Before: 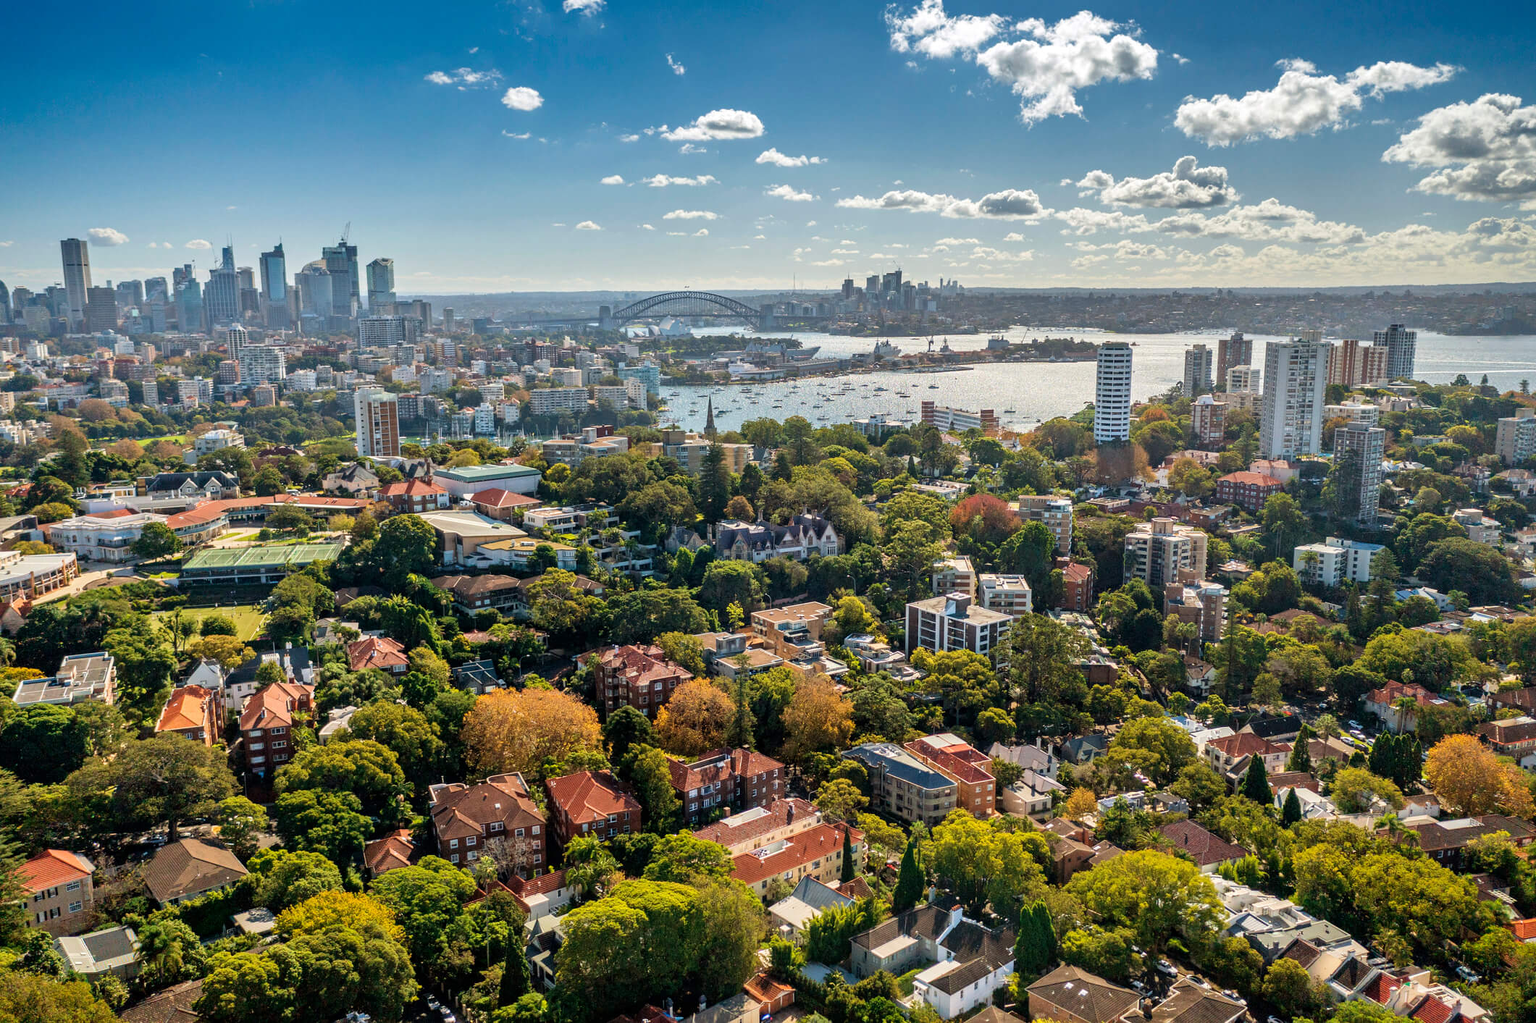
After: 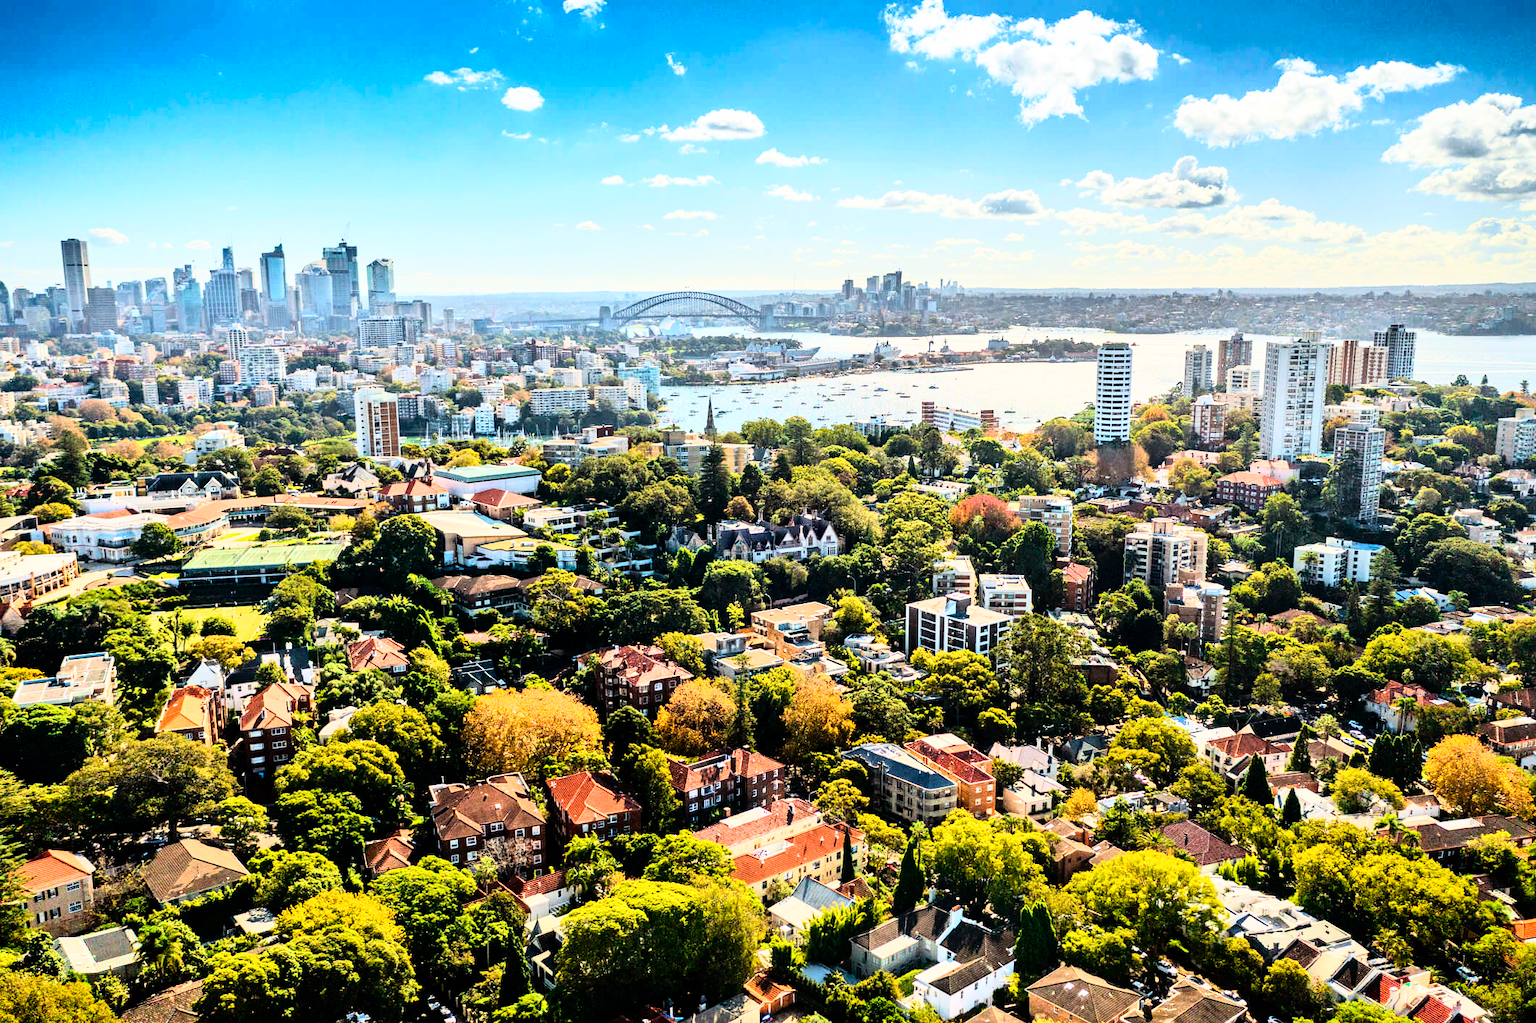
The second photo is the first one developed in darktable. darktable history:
color balance rgb: perceptual saturation grading › global saturation 20%, perceptual saturation grading › highlights -25%, perceptual saturation grading › shadows 25%
rgb curve: curves: ch0 [(0, 0) (0.21, 0.15) (0.24, 0.21) (0.5, 0.75) (0.75, 0.96) (0.89, 0.99) (1, 1)]; ch1 [(0, 0.02) (0.21, 0.13) (0.25, 0.2) (0.5, 0.67) (0.75, 0.9) (0.89, 0.97) (1, 1)]; ch2 [(0, 0.02) (0.21, 0.13) (0.25, 0.2) (0.5, 0.67) (0.75, 0.9) (0.89, 0.97) (1, 1)], compensate middle gray true
